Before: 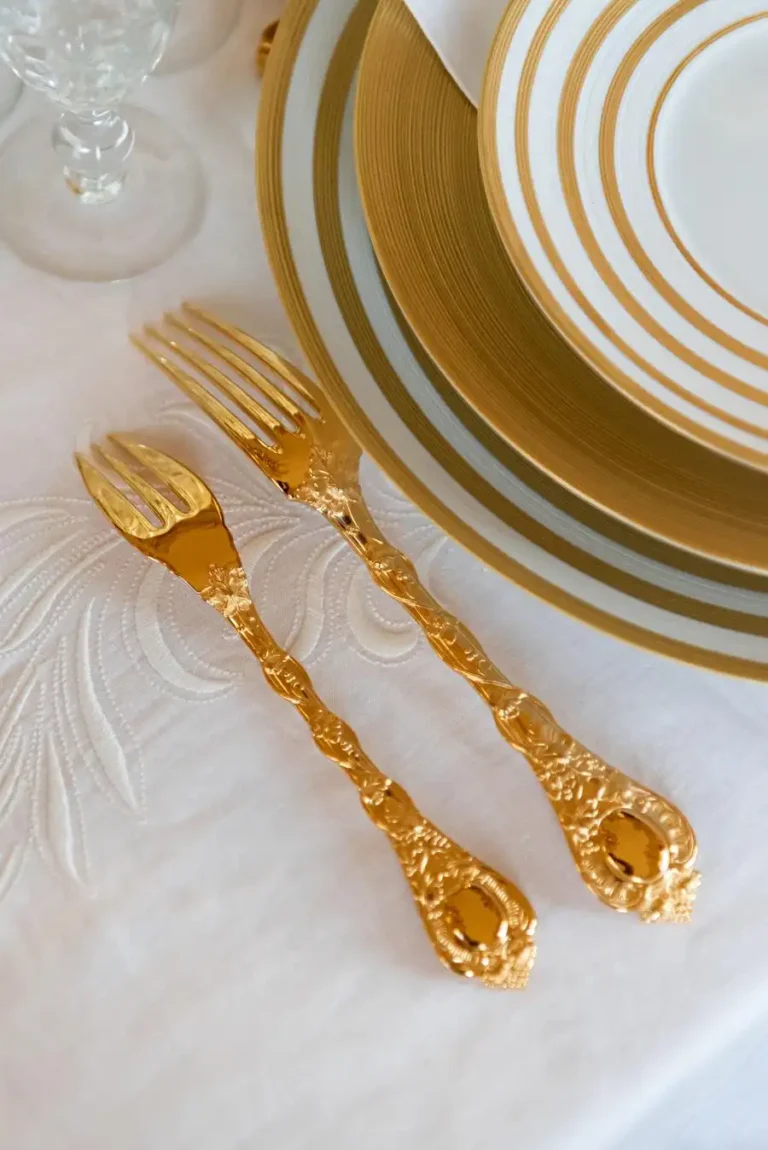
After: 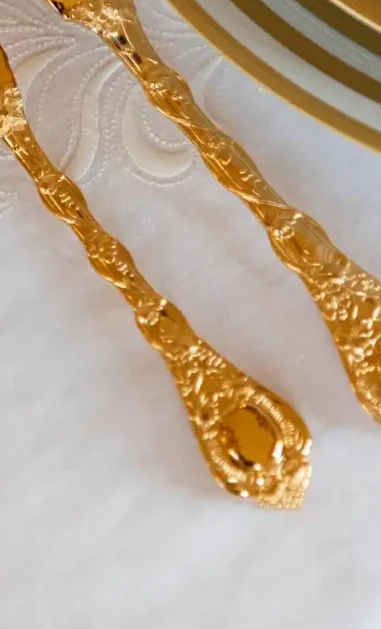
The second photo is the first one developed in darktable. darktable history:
crop: left 29.409%, top 41.763%, right 20.909%, bottom 3.46%
